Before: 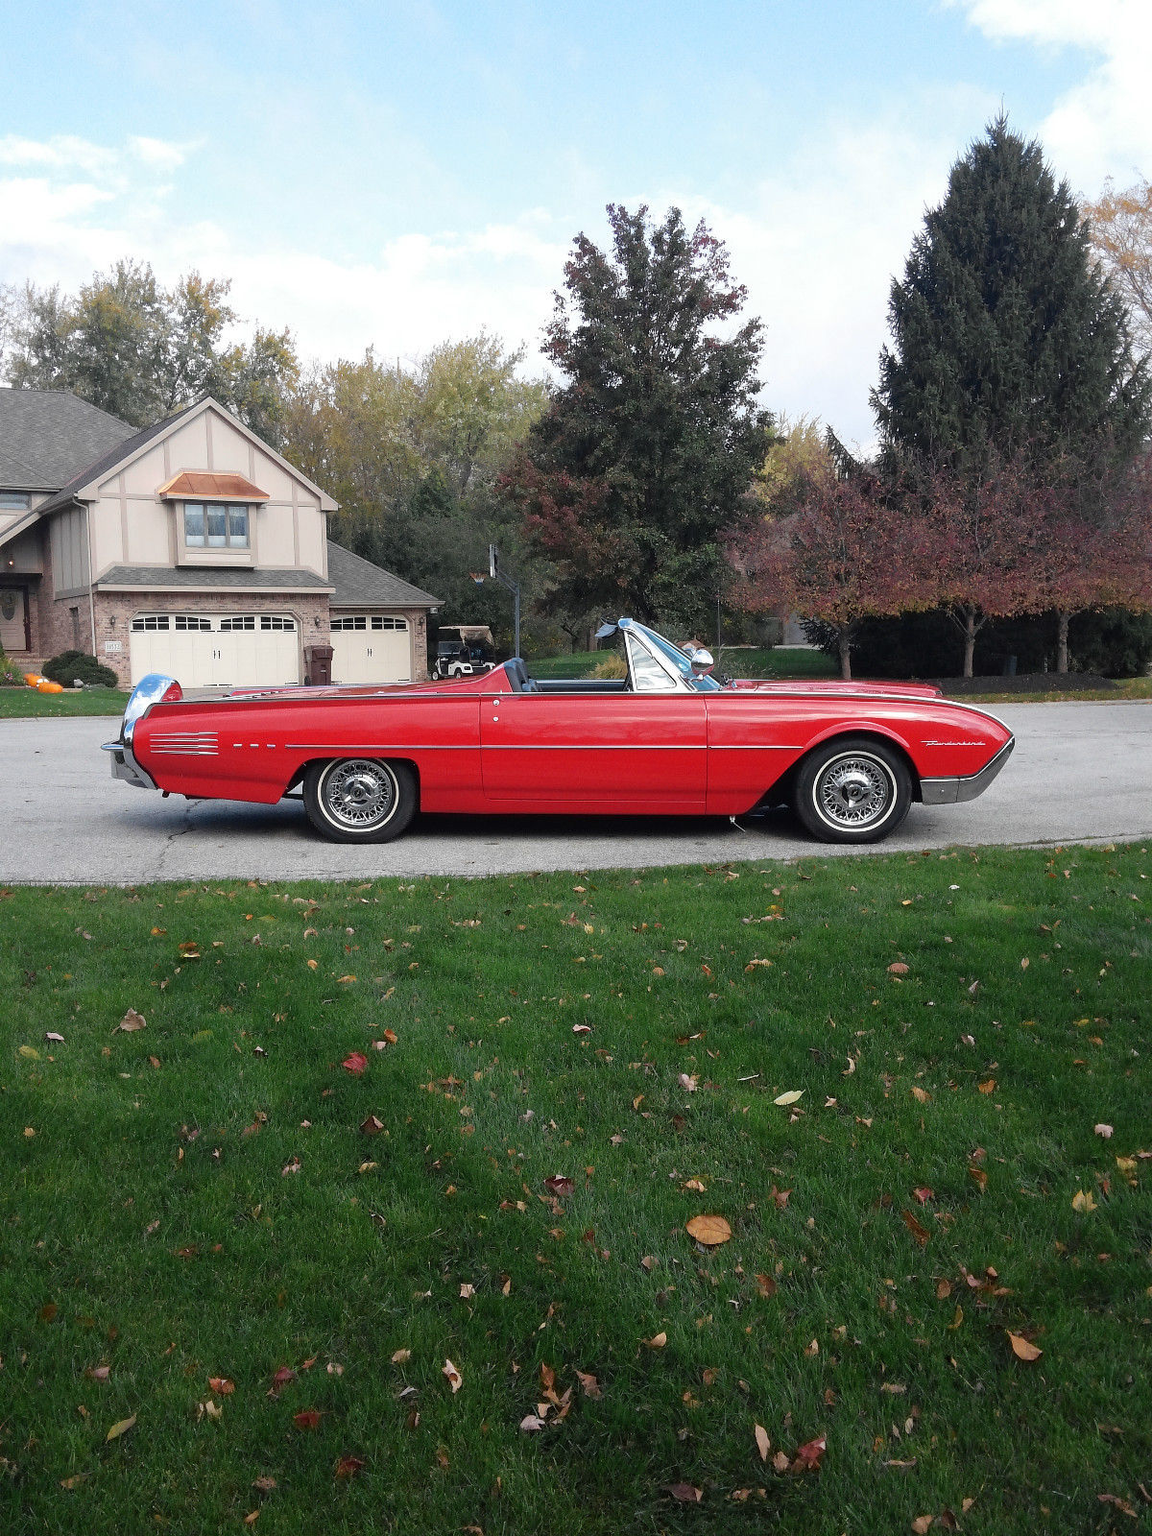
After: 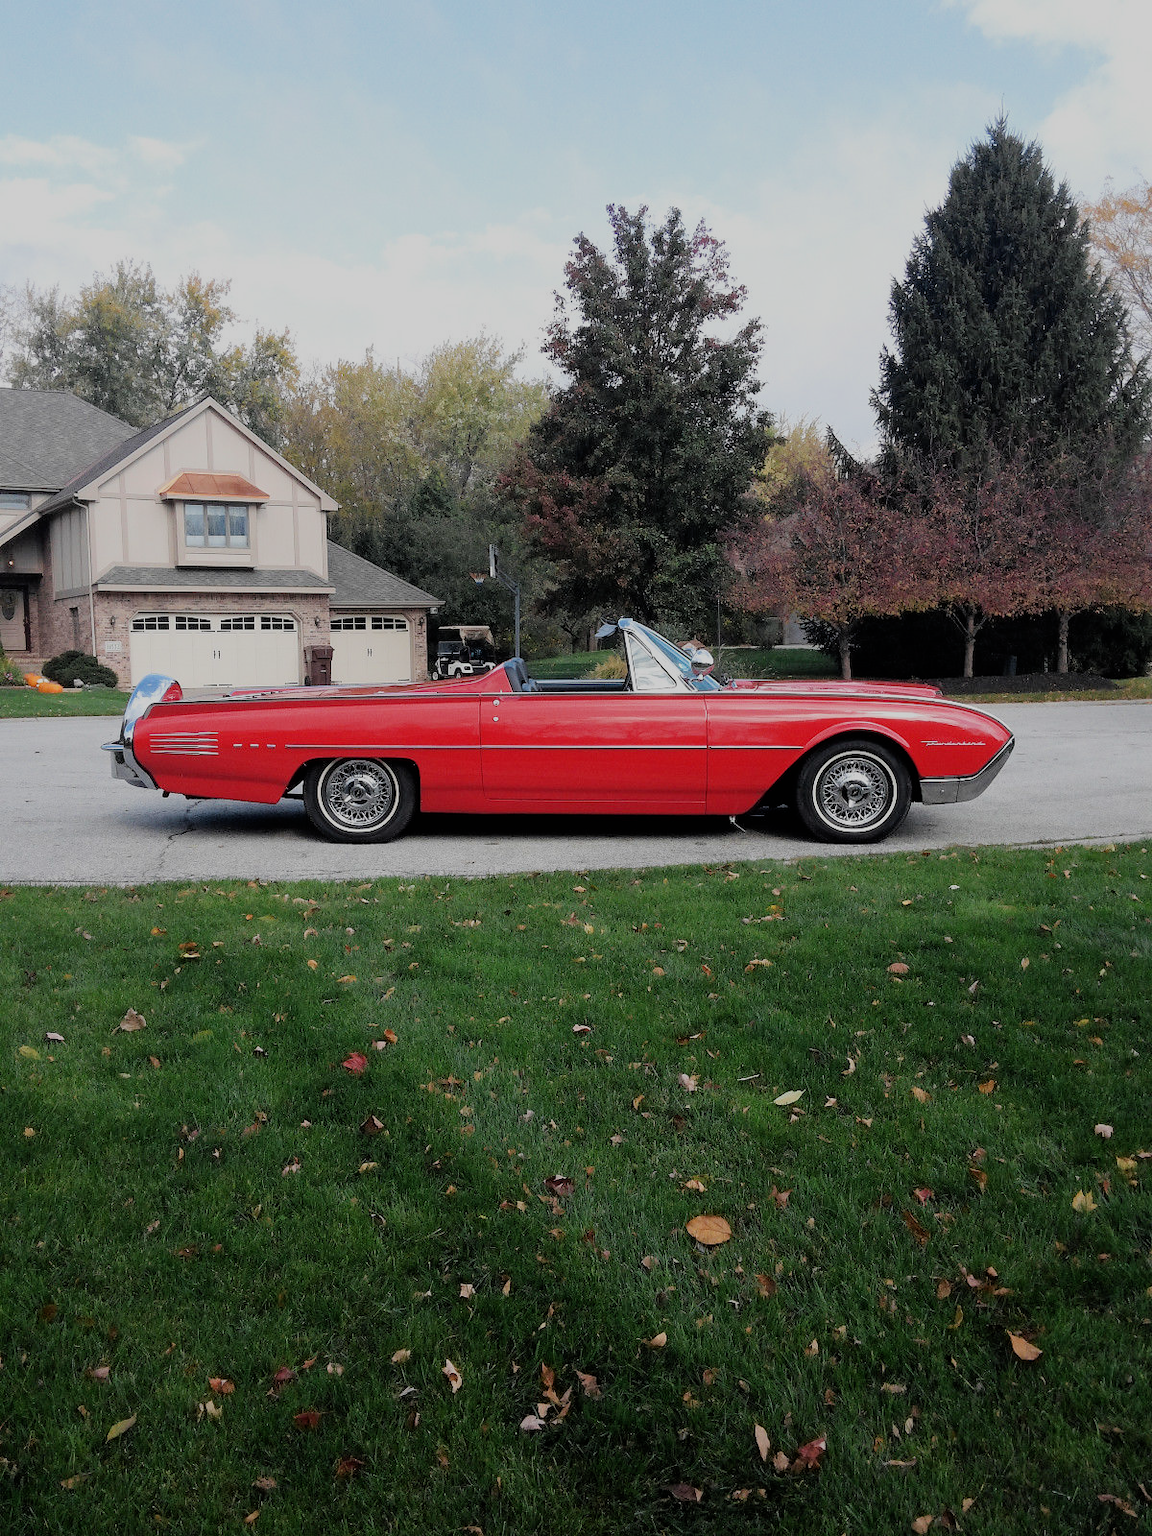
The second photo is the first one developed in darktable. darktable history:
filmic rgb: black relative exposure -6.95 EV, white relative exposure 5.61 EV, threshold 5.95 EV, hardness 2.86, enable highlight reconstruction true
